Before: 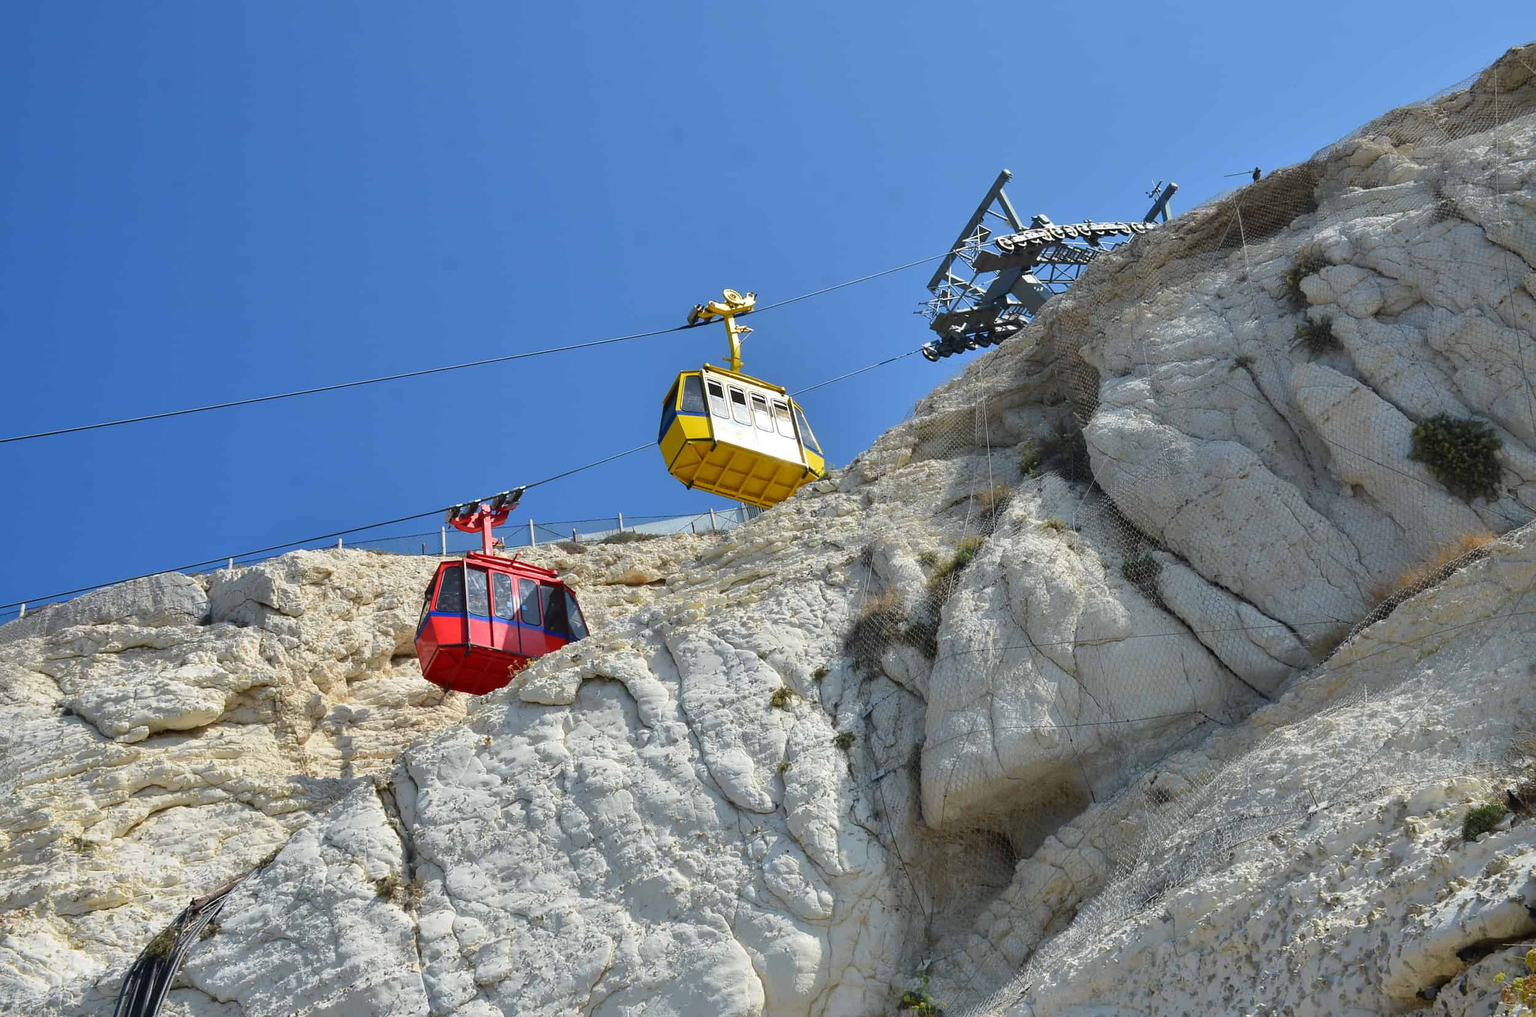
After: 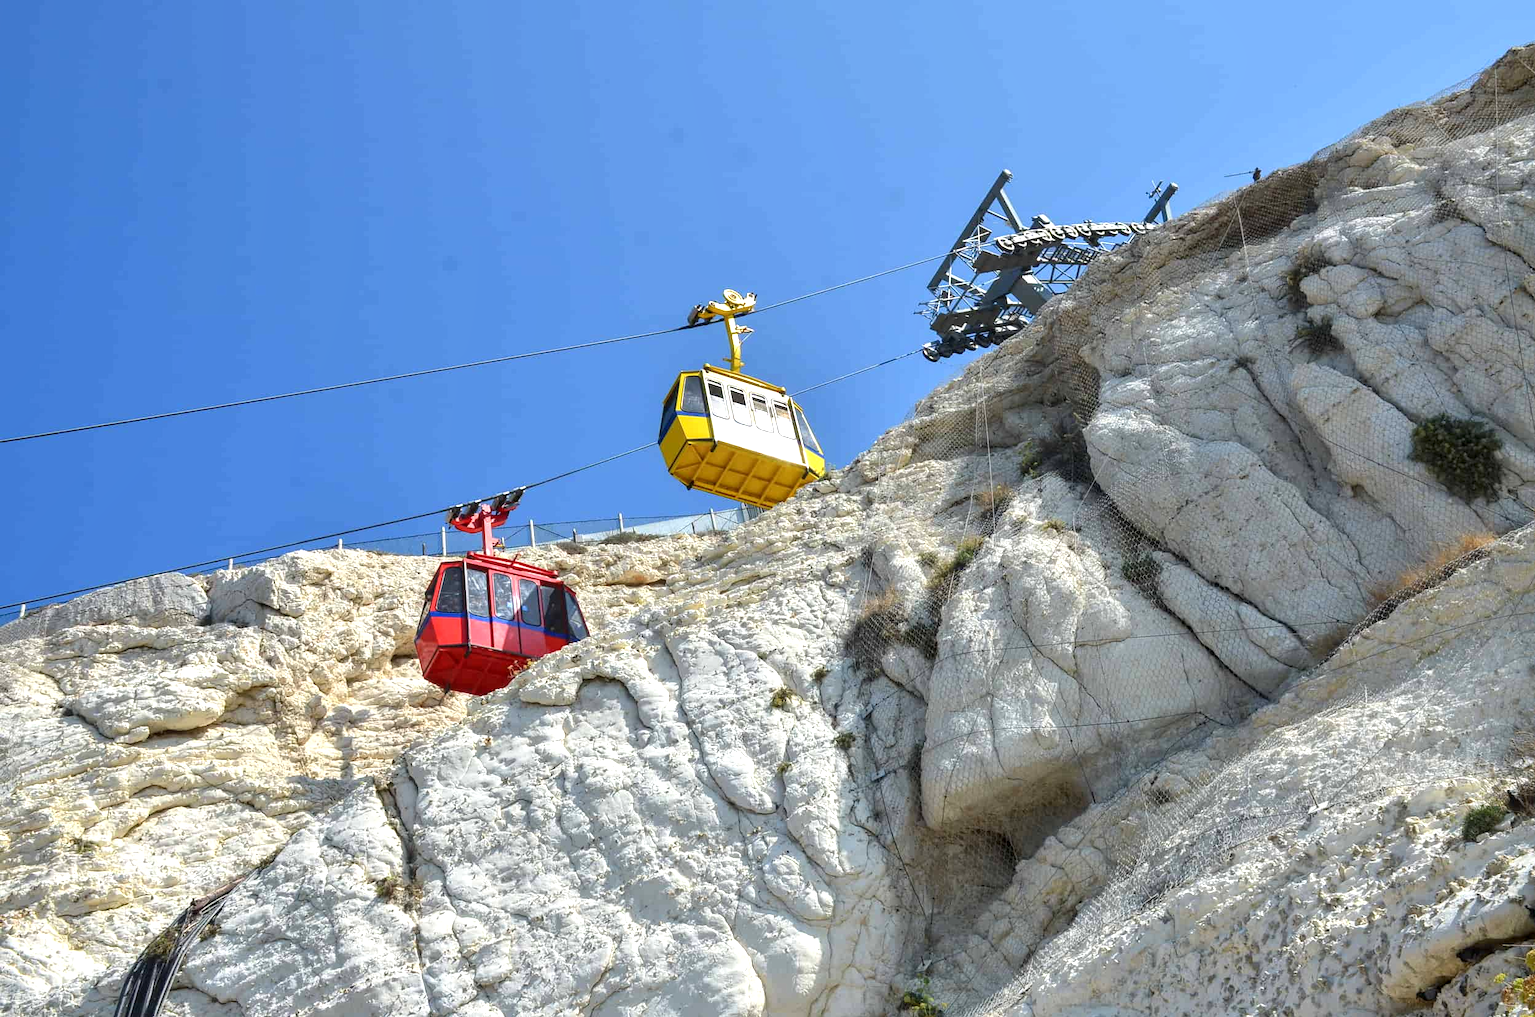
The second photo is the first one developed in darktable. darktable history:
local contrast: on, module defaults
exposure: black level correction 0, exposure 0.499 EV, compensate exposure bias true, compensate highlight preservation false
